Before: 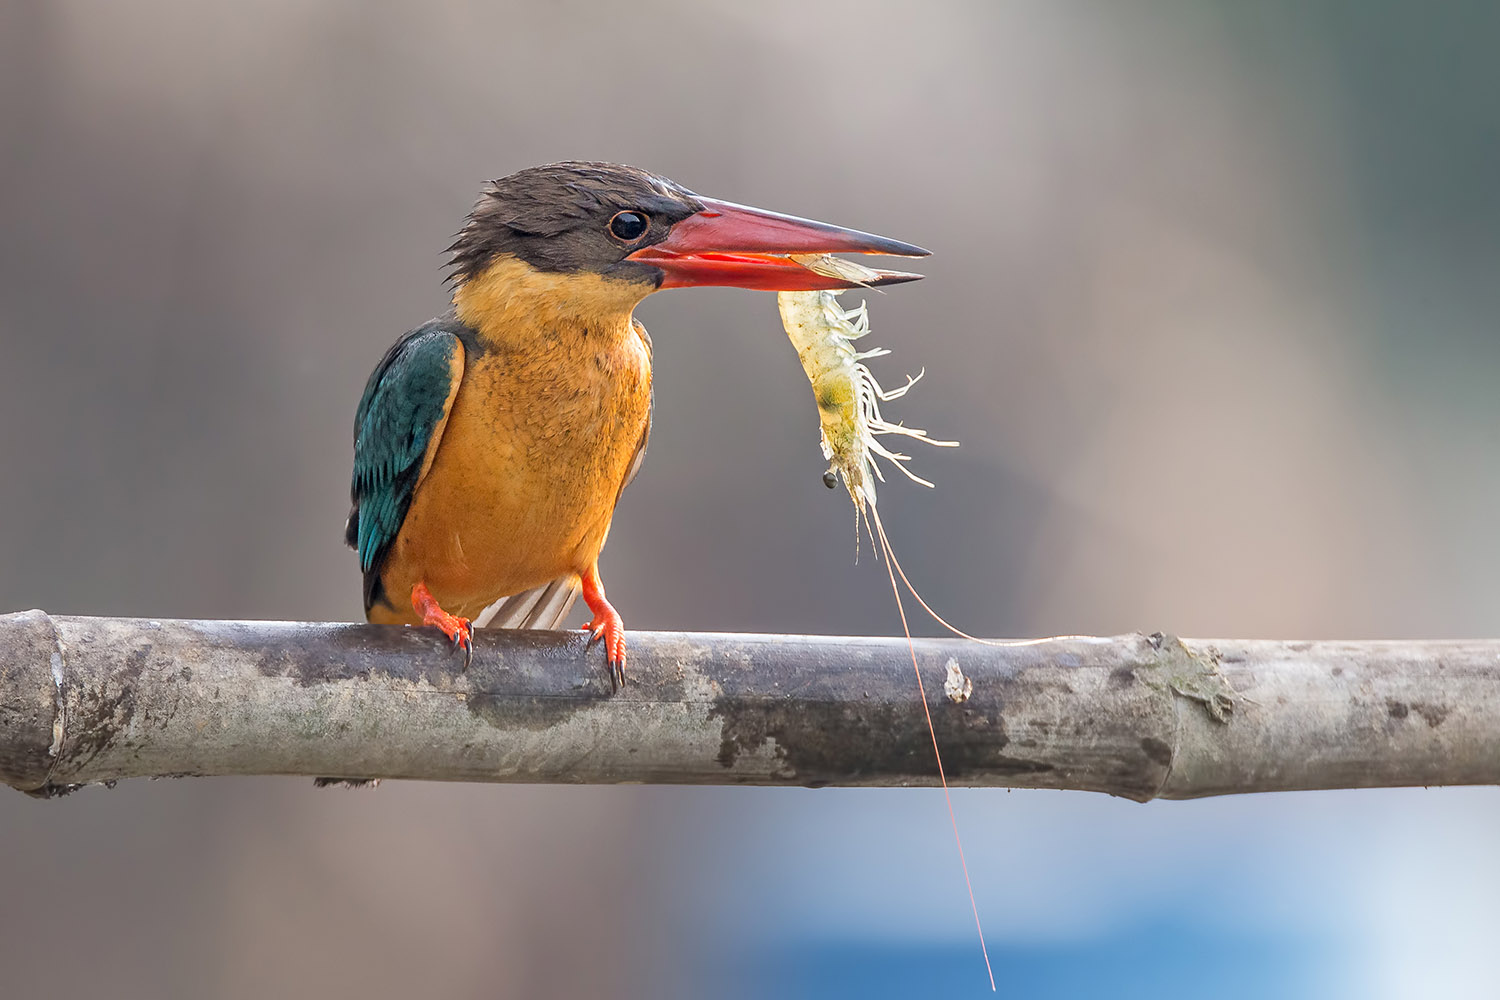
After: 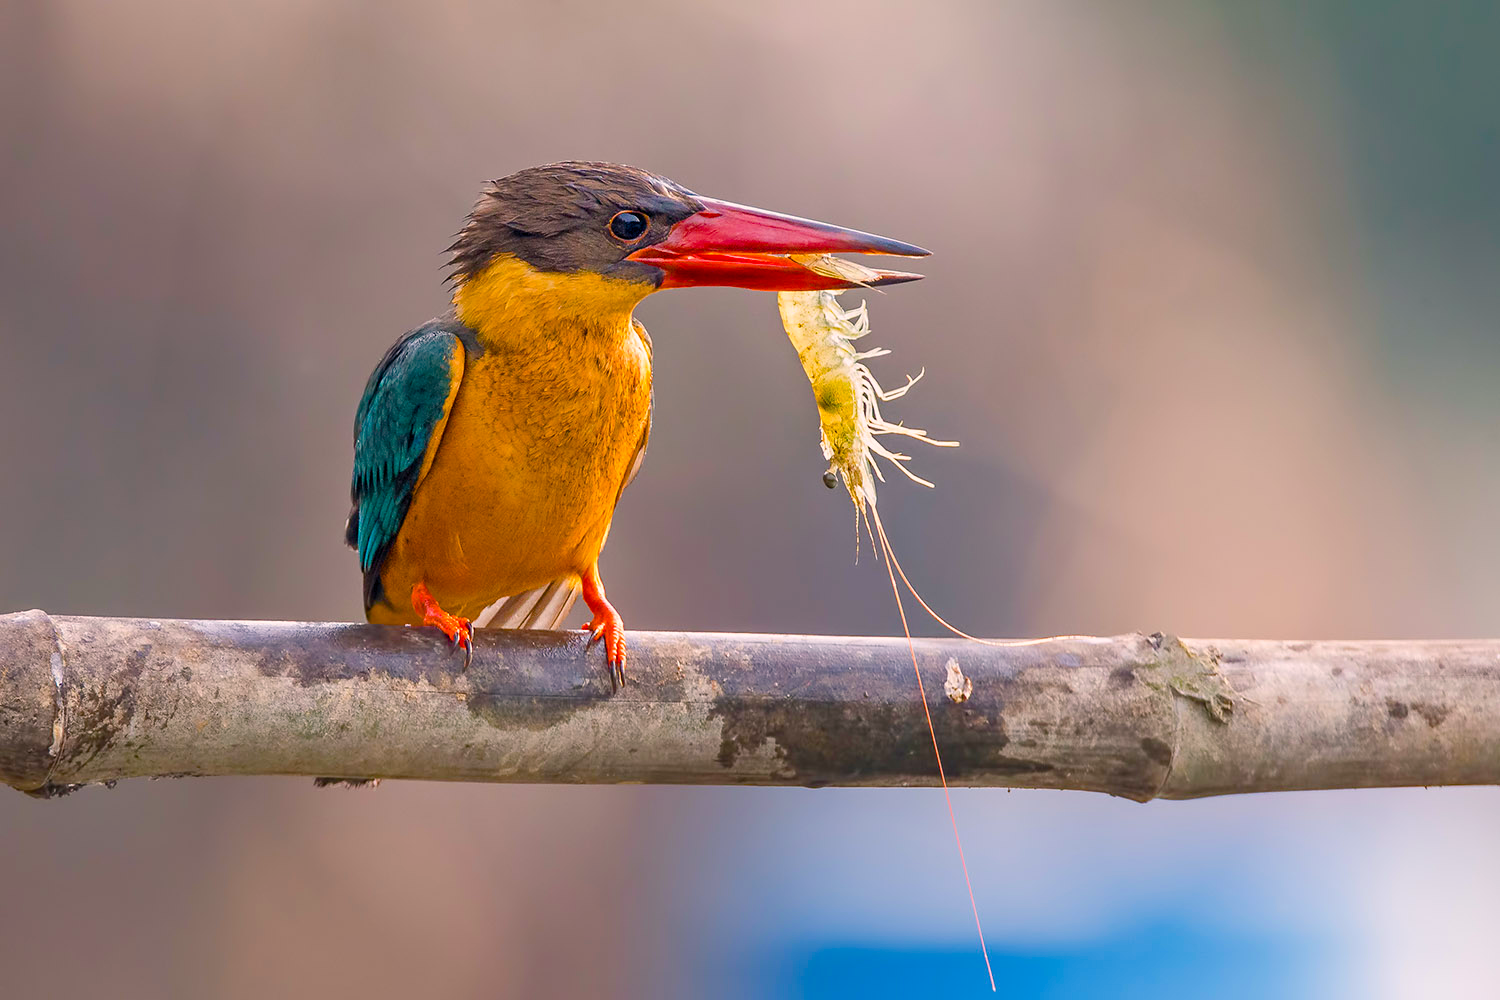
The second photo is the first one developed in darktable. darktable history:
color balance rgb: highlights gain › chroma 2.418%, highlights gain › hue 37.61°, linear chroma grading › global chroma 15.079%, perceptual saturation grading › global saturation 46.277%, perceptual saturation grading › highlights -25.28%, perceptual saturation grading › shadows 49.595%
